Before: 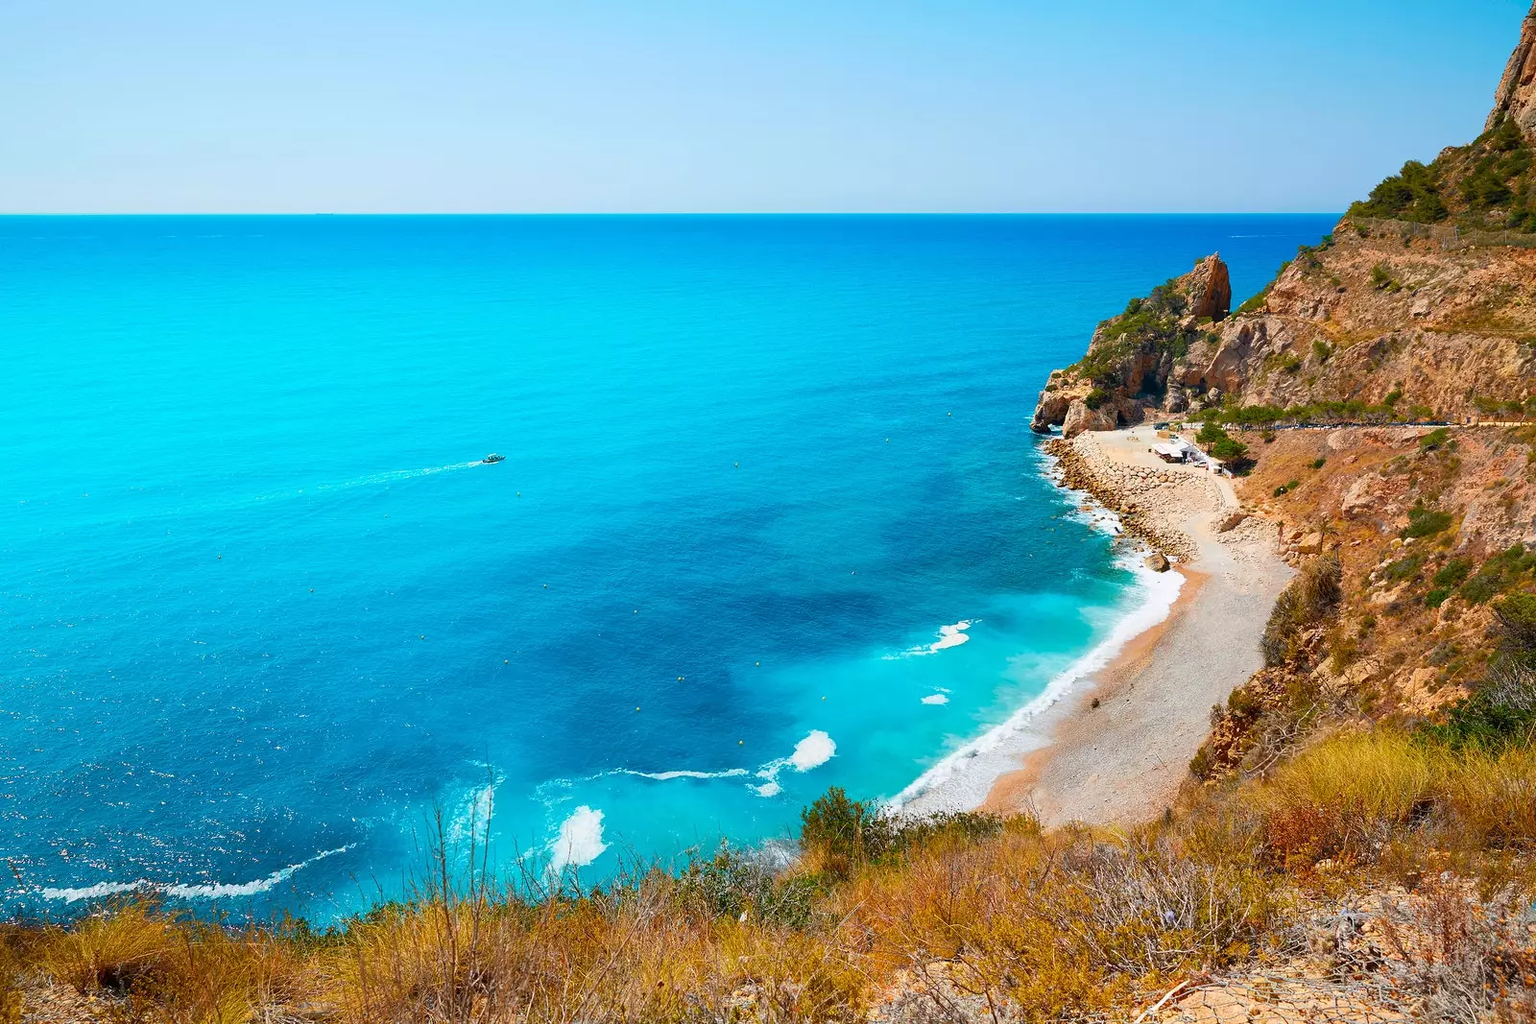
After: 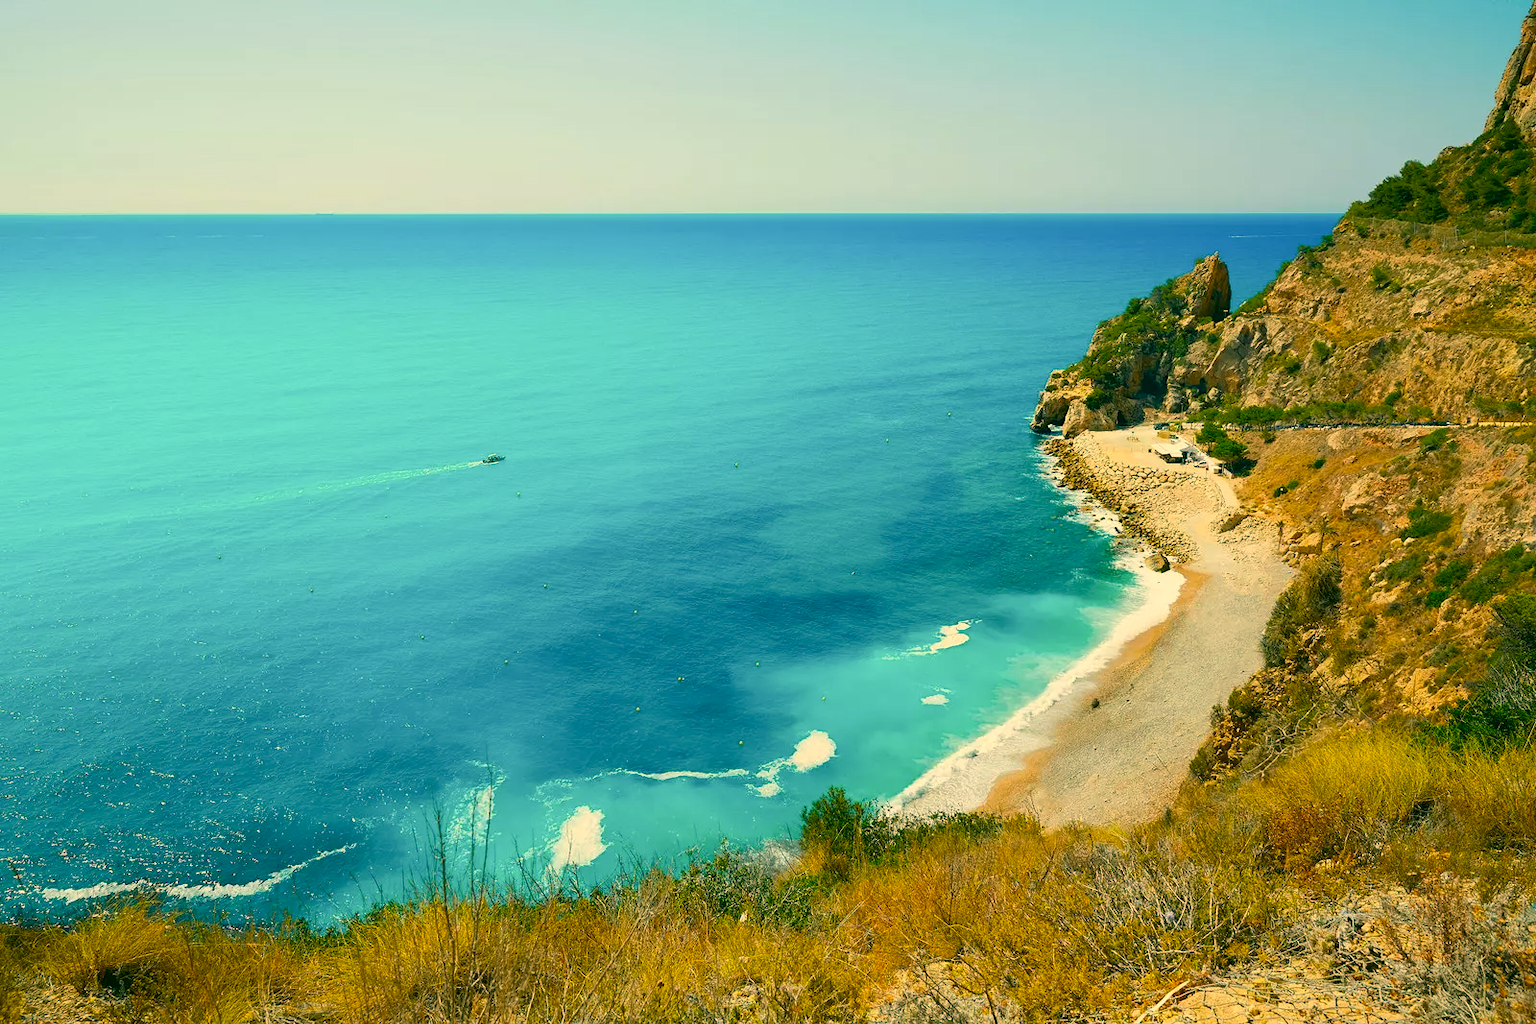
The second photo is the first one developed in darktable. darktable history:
color correction: highlights a* 5.71, highlights b* 33.26, shadows a* -25.99, shadows b* 3.87
